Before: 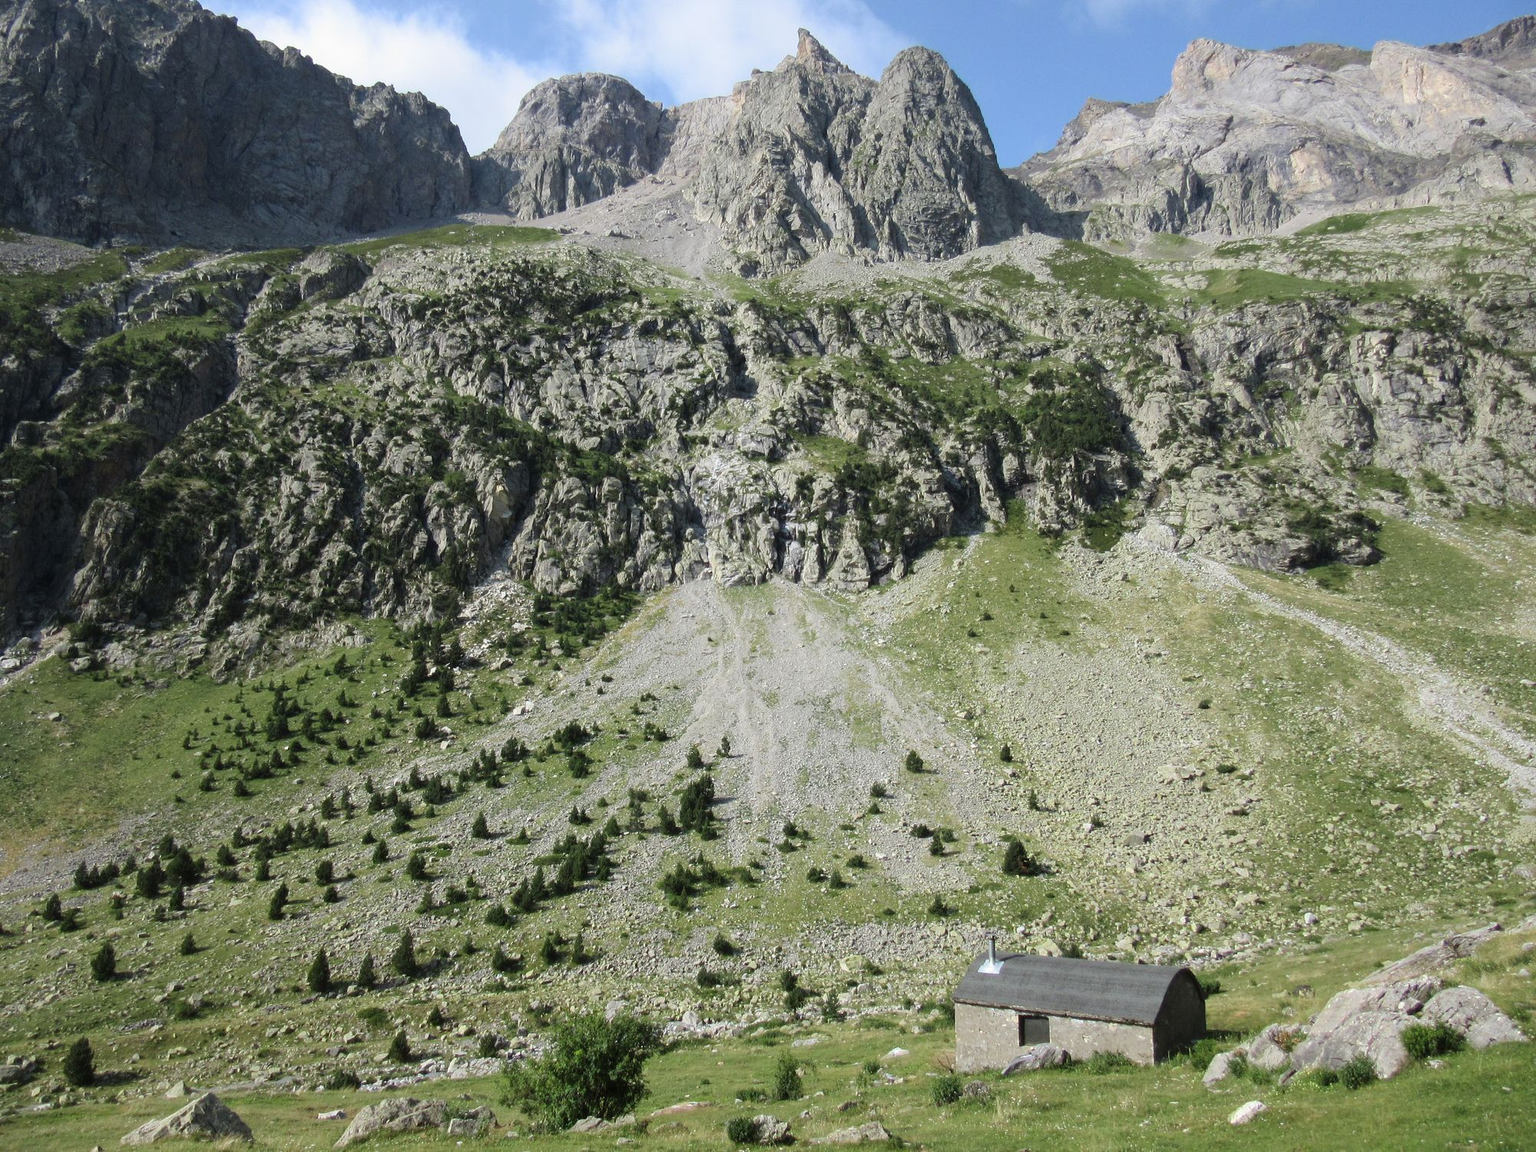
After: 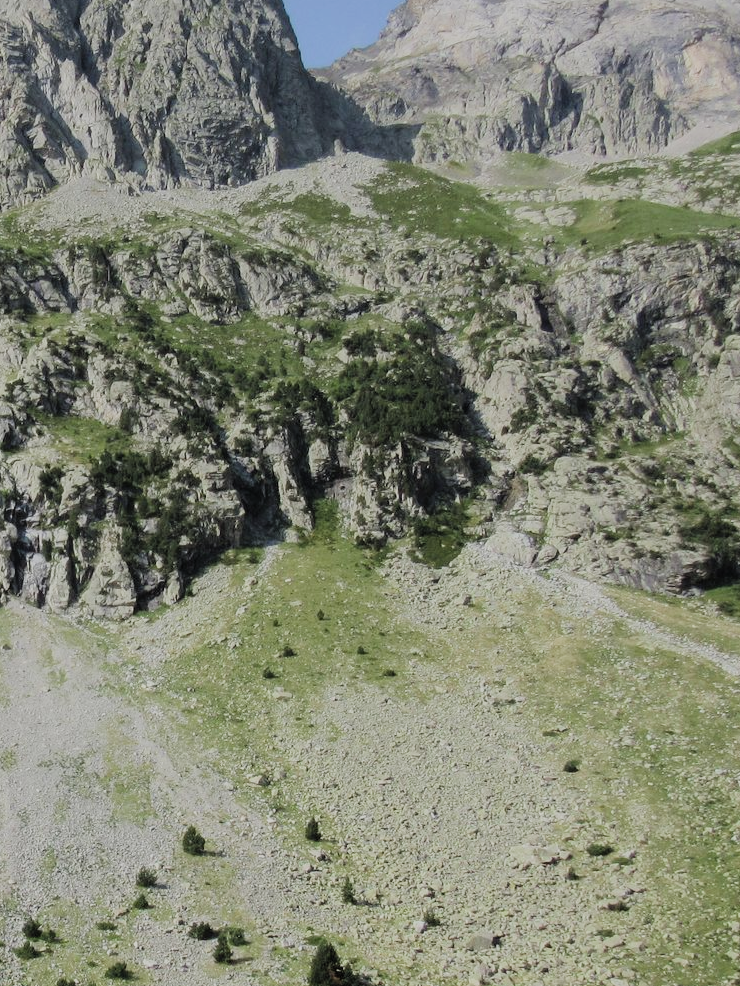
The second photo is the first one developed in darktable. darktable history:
crop and rotate: left 49.87%, top 10.109%, right 13.124%, bottom 24.094%
filmic rgb: black relative exposure -7.65 EV, white relative exposure 4.56 EV, hardness 3.61, color science v5 (2021), contrast in shadows safe, contrast in highlights safe
